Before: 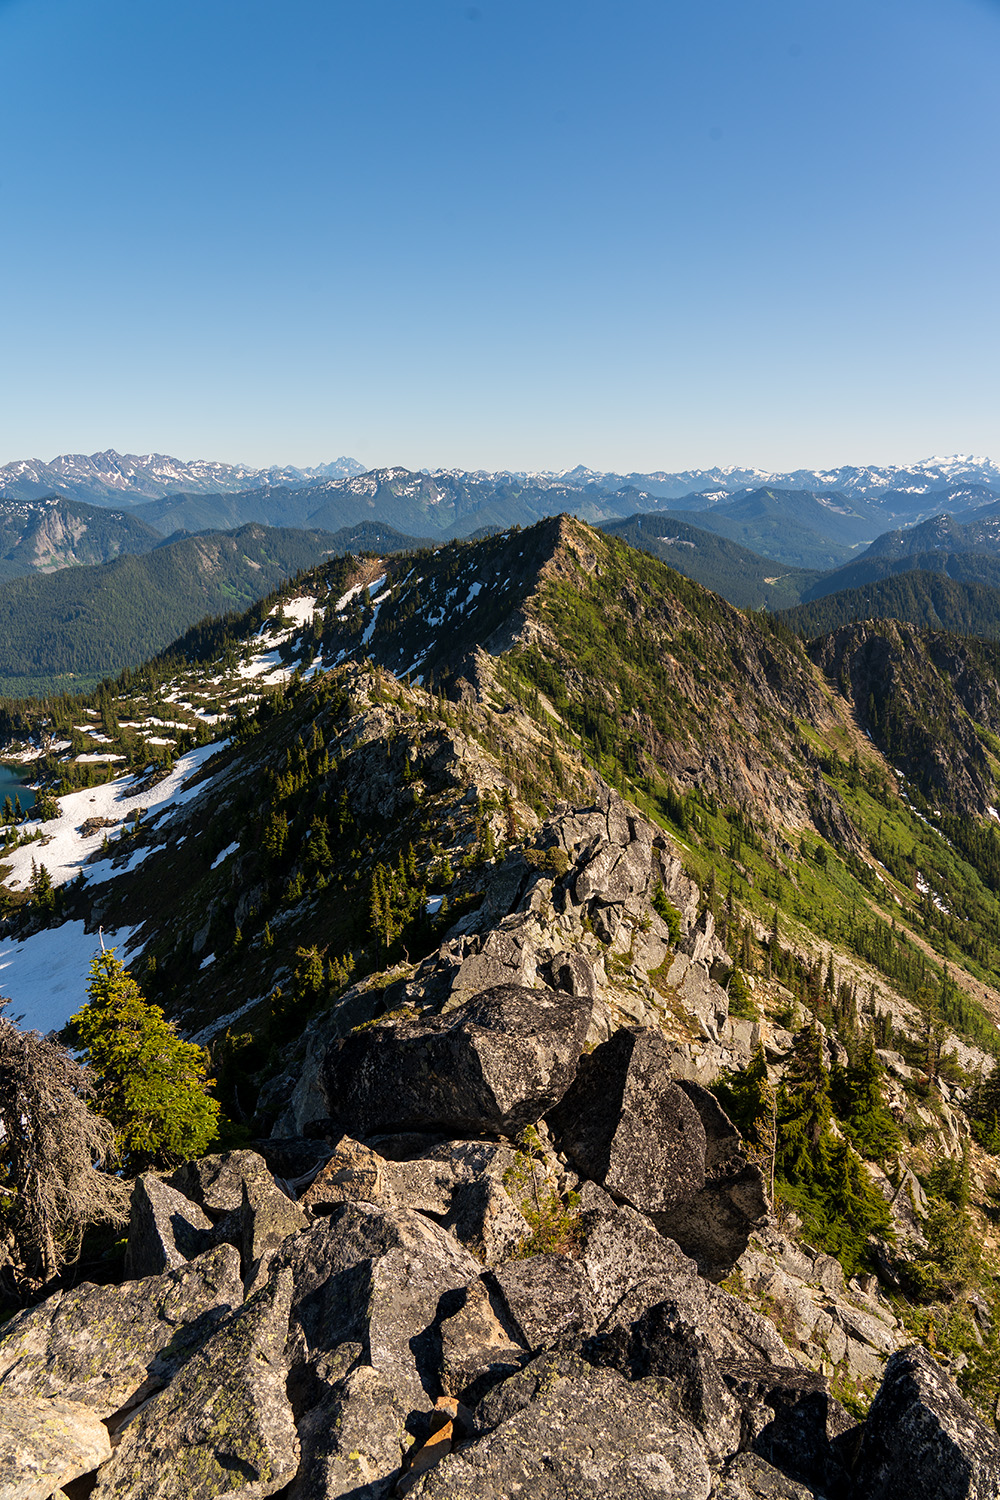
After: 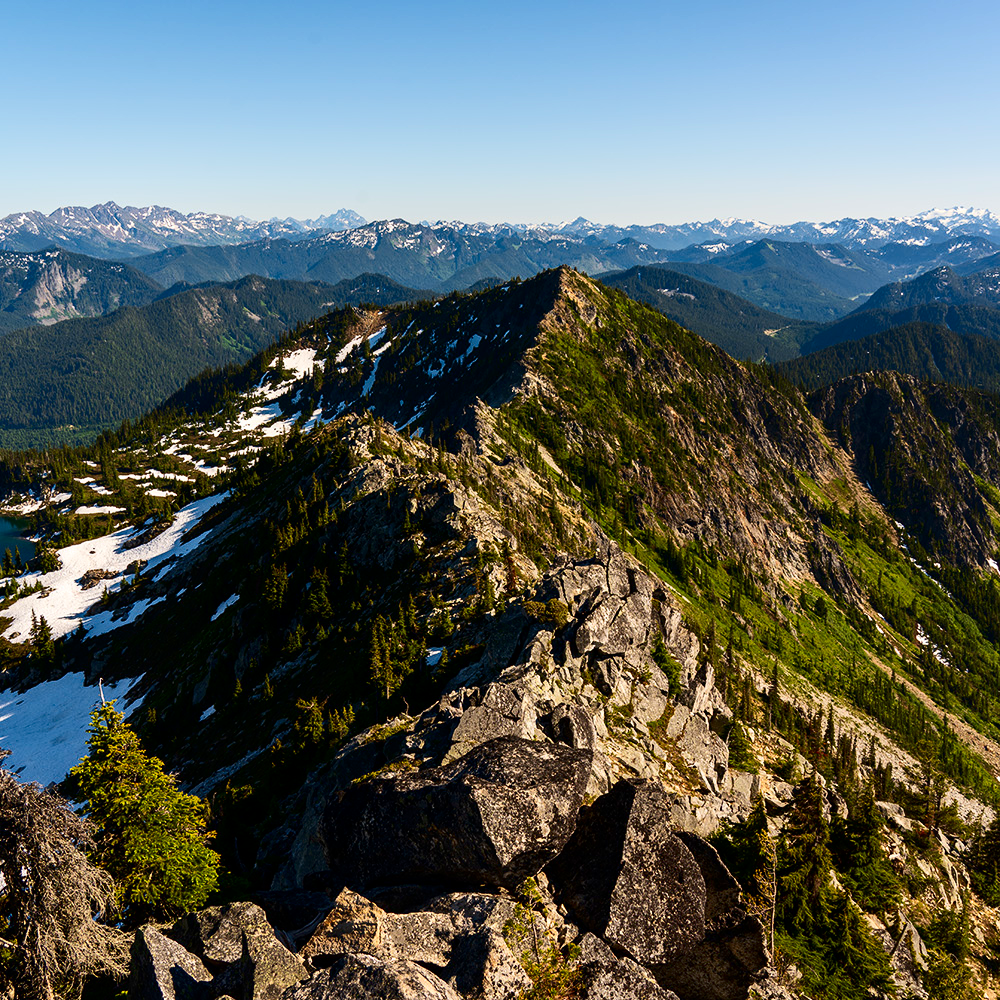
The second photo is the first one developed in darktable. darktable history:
crop: top 16.534%, bottom 16.736%
contrast brightness saturation: contrast 0.21, brightness -0.105, saturation 0.208
